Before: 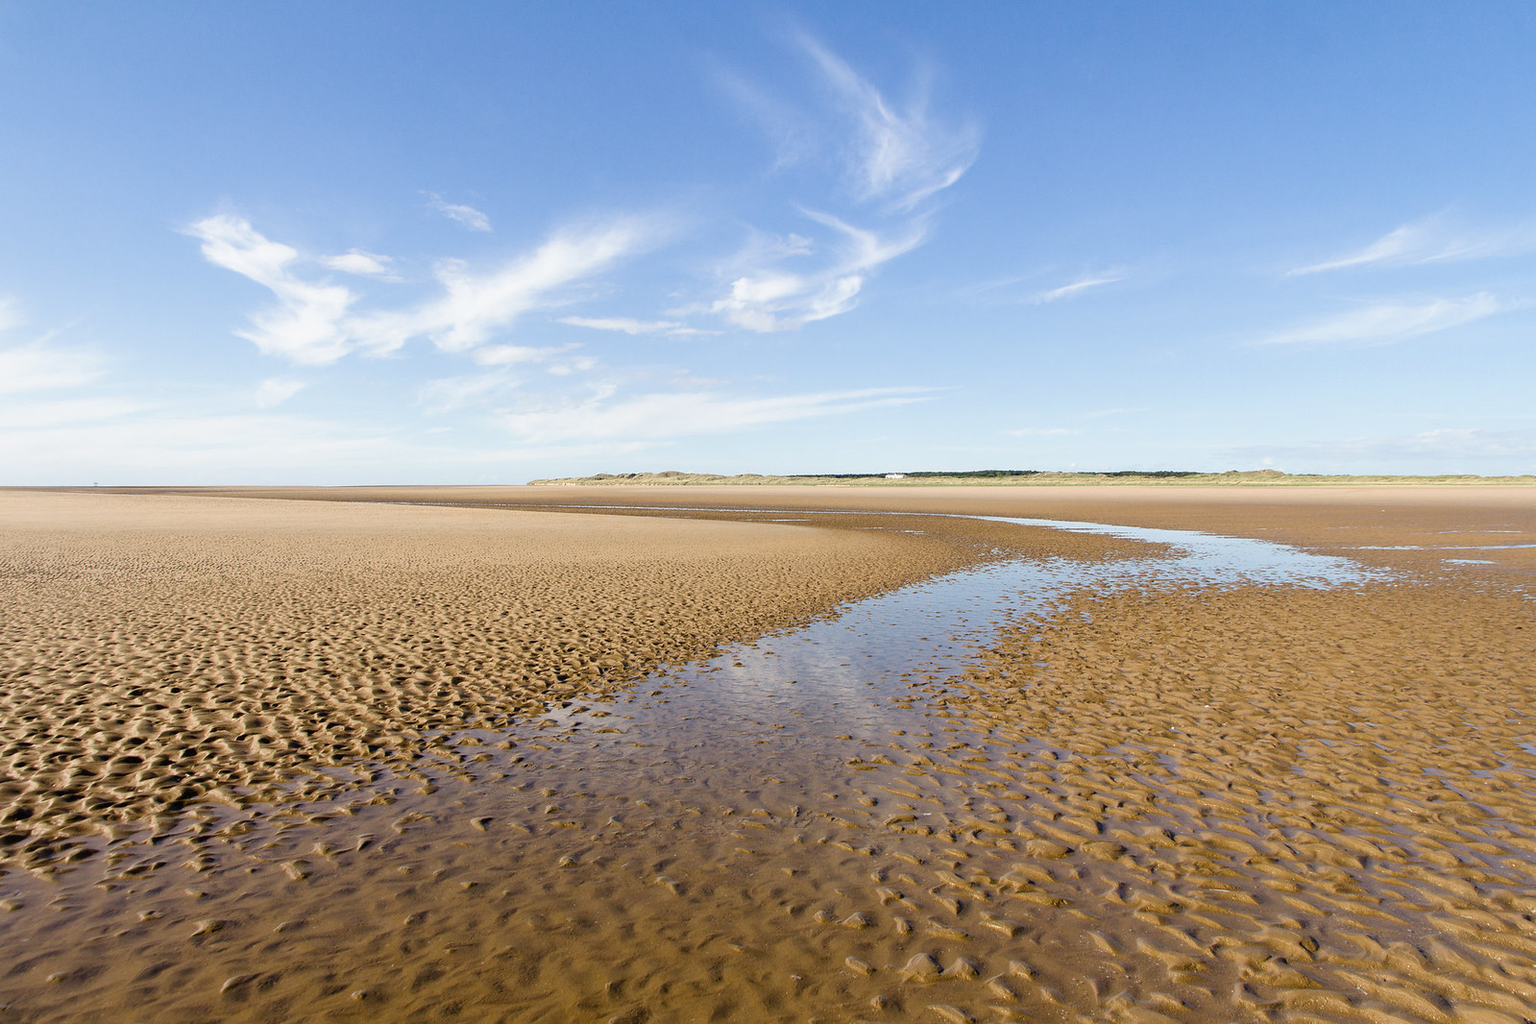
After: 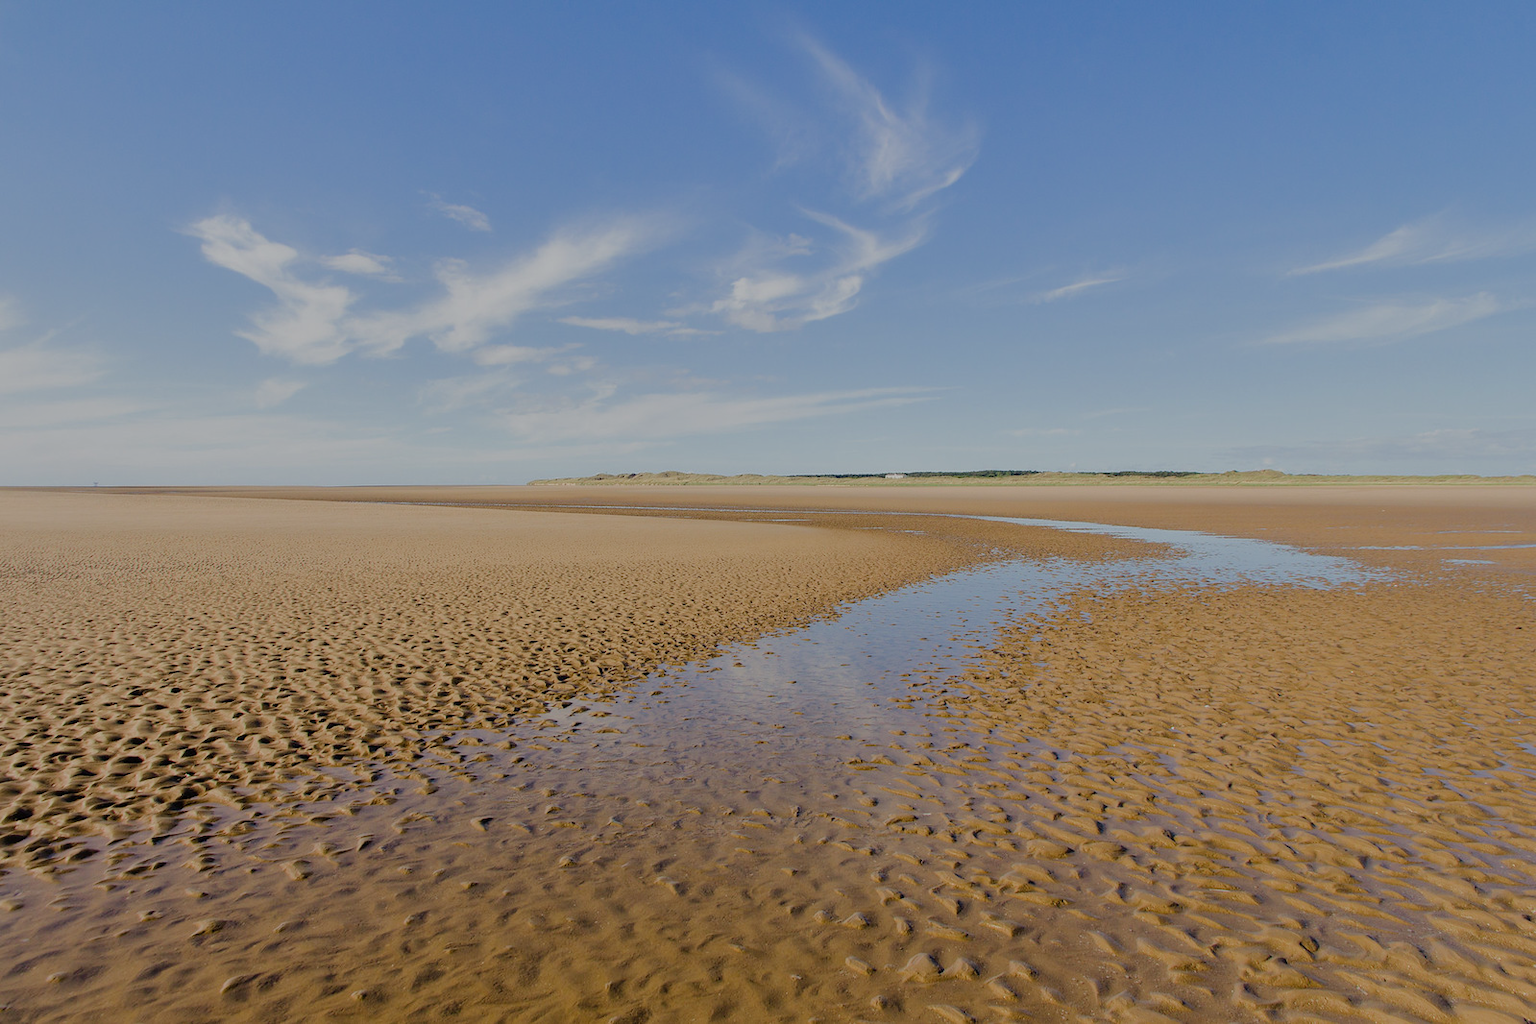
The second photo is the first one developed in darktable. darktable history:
base curve: curves: ch0 [(0, 0) (0.989, 0.992)], preserve colors none
tone equalizer: -8 EV -0.037 EV, -7 EV 0.019 EV, -6 EV -0.007 EV, -5 EV 0.005 EV, -4 EV -0.036 EV, -3 EV -0.231 EV, -2 EV -0.669 EV, -1 EV -0.971 EV, +0 EV -0.948 EV, edges refinement/feathering 500, mask exposure compensation -1.57 EV, preserve details no
shadows and highlights: low approximation 0.01, soften with gaussian
